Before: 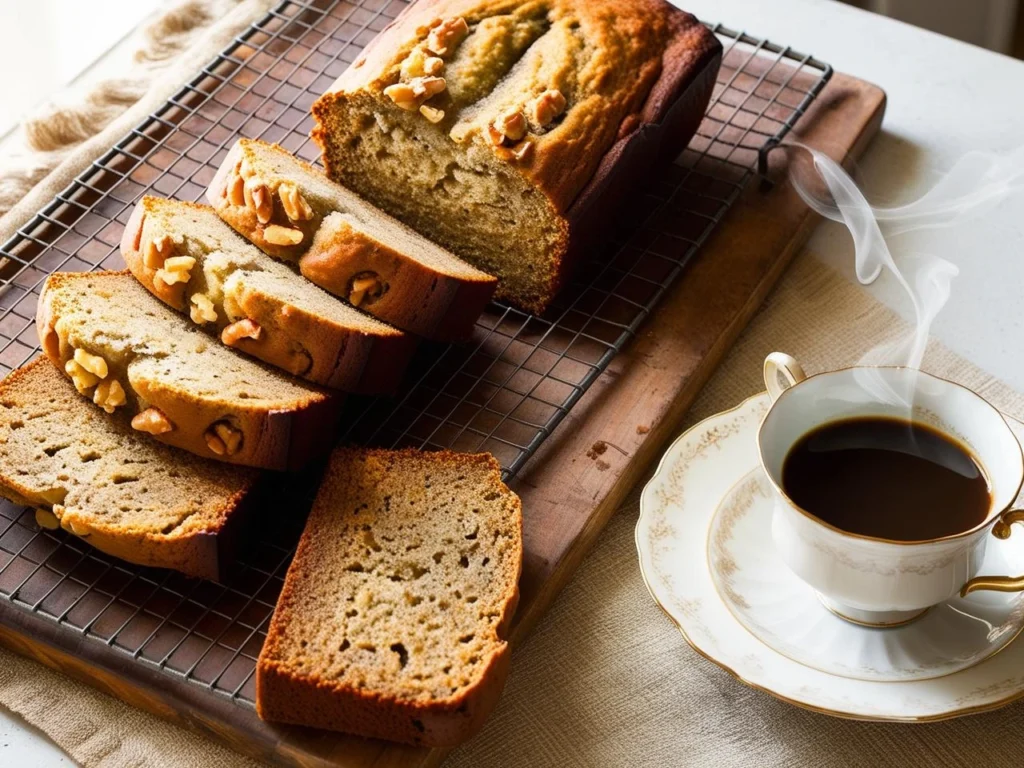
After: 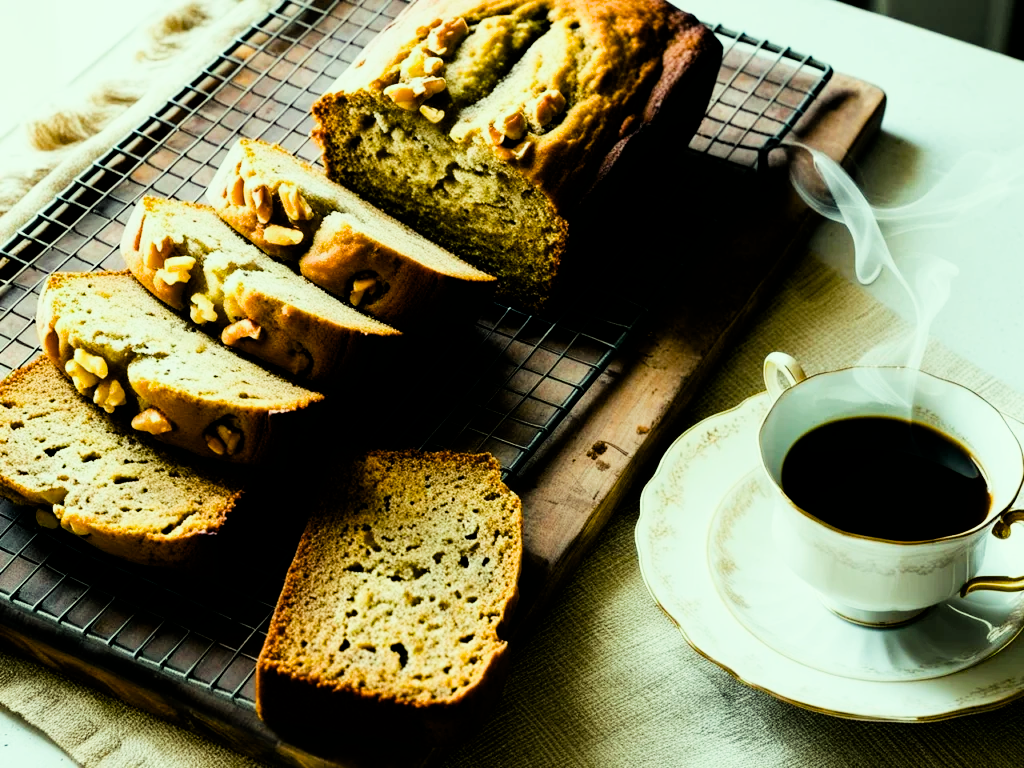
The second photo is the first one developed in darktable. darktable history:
color balance rgb: shadows lift › luminance -7.7%, shadows lift › chroma 2.13%, shadows lift › hue 165.27°, power › luminance -7.77%, power › chroma 1.1%, power › hue 215.88°, highlights gain › luminance 15.15%, highlights gain › chroma 7%, highlights gain › hue 125.57°, global offset › luminance -0.33%, global offset › chroma 0.11%, global offset › hue 165.27°, perceptual saturation grading › global saturation 24.42%, perceptual saturation grading › highlights -24.42%, perceptual saturation grading › mid-tones 24.42%, perceptual saturation grading › shadows 40%, perceptual brilliance grading › global brilliance -5%, perceptual brilliance grading › highlights 24.42%, perceptual brilliance grading › mid-tones 7%, perceptual brilliance grading › shadows -5%
filmic rgb: black relative exposure -5 EV, hardness 2.88, contrast 1.3, highlights saturation mix -10%
